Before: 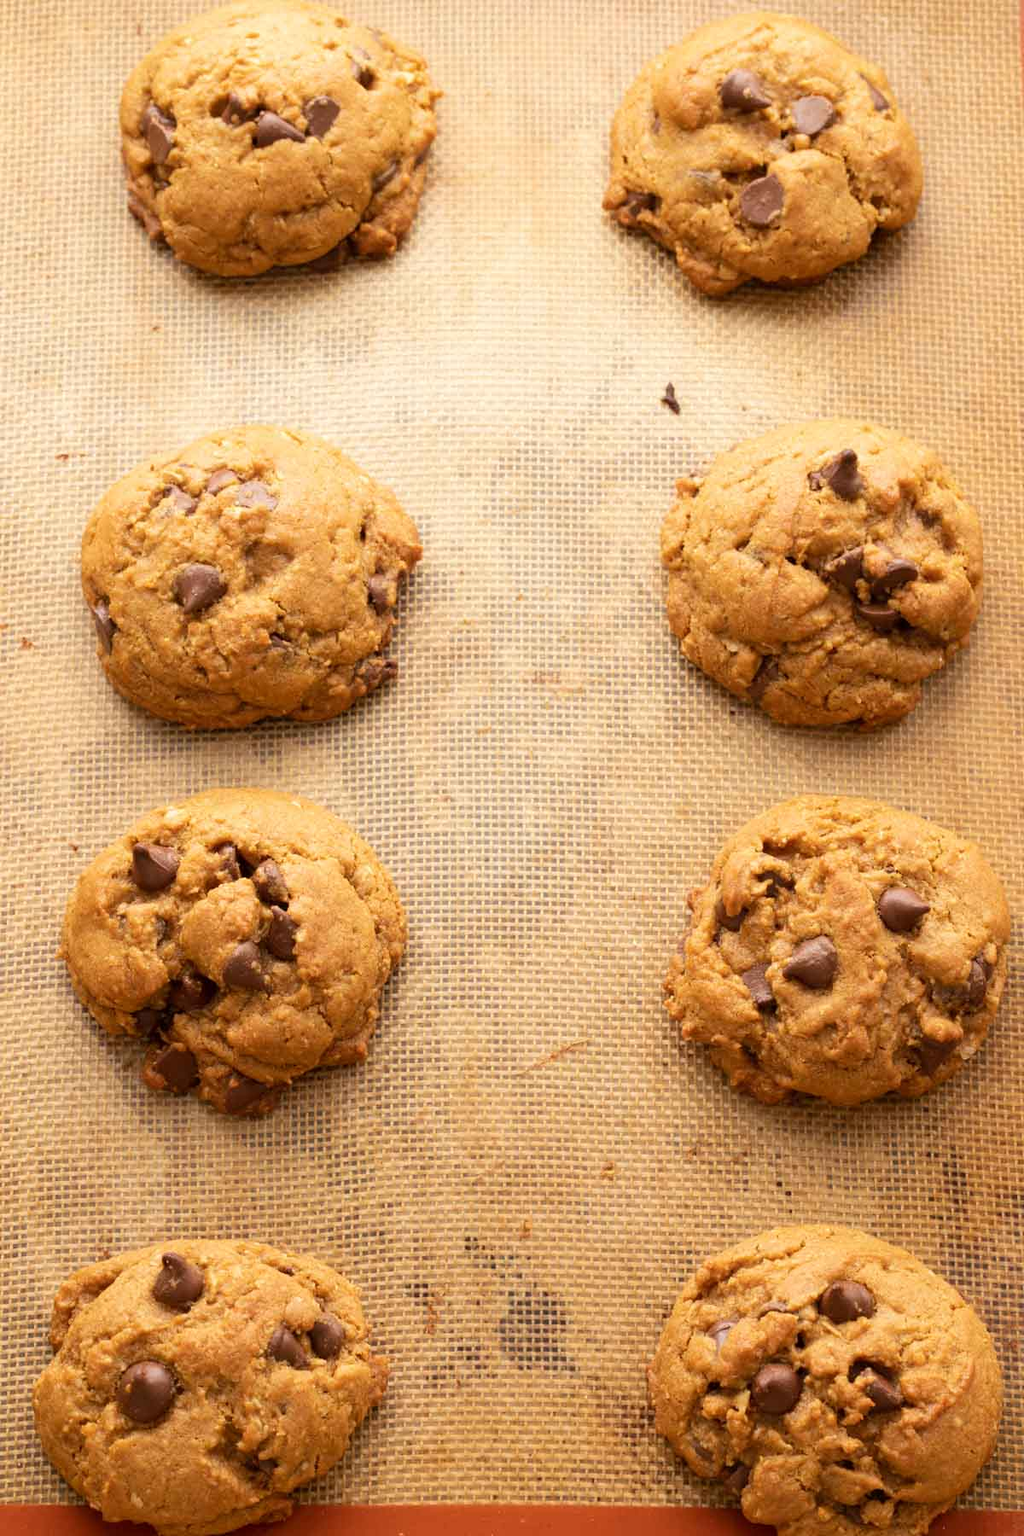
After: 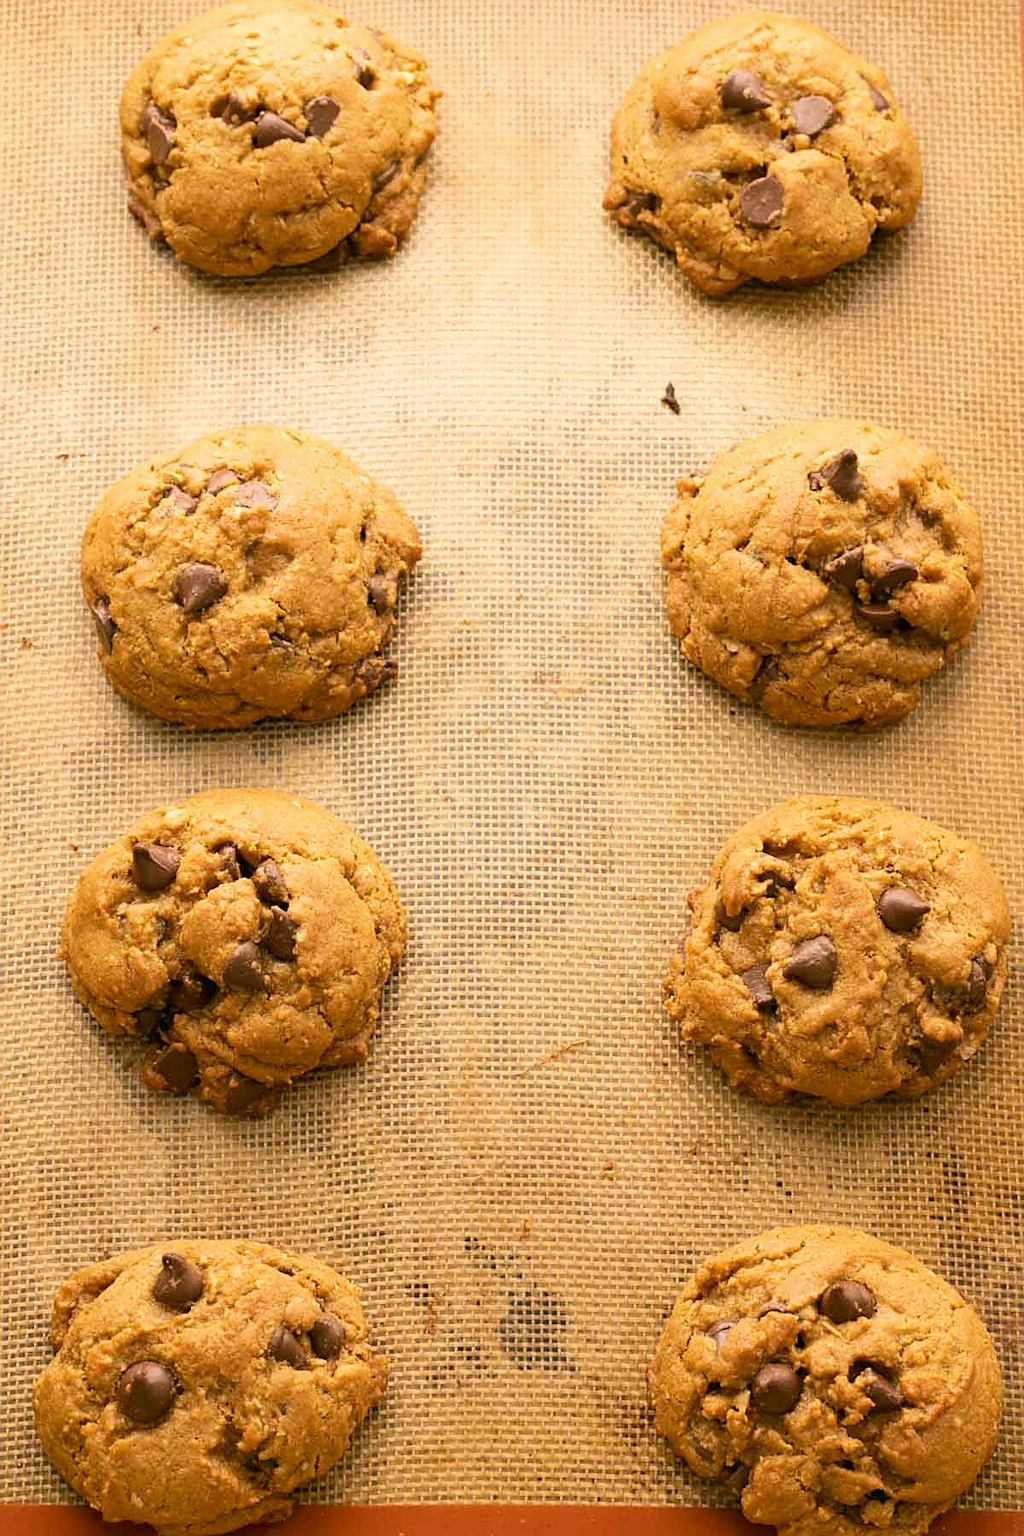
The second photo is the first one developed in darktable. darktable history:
color correction: highlights a* 4.49, highlights b* 4.92, shadows a* -7.8, shadows b* 4.87
sharpen: on, module defaults
